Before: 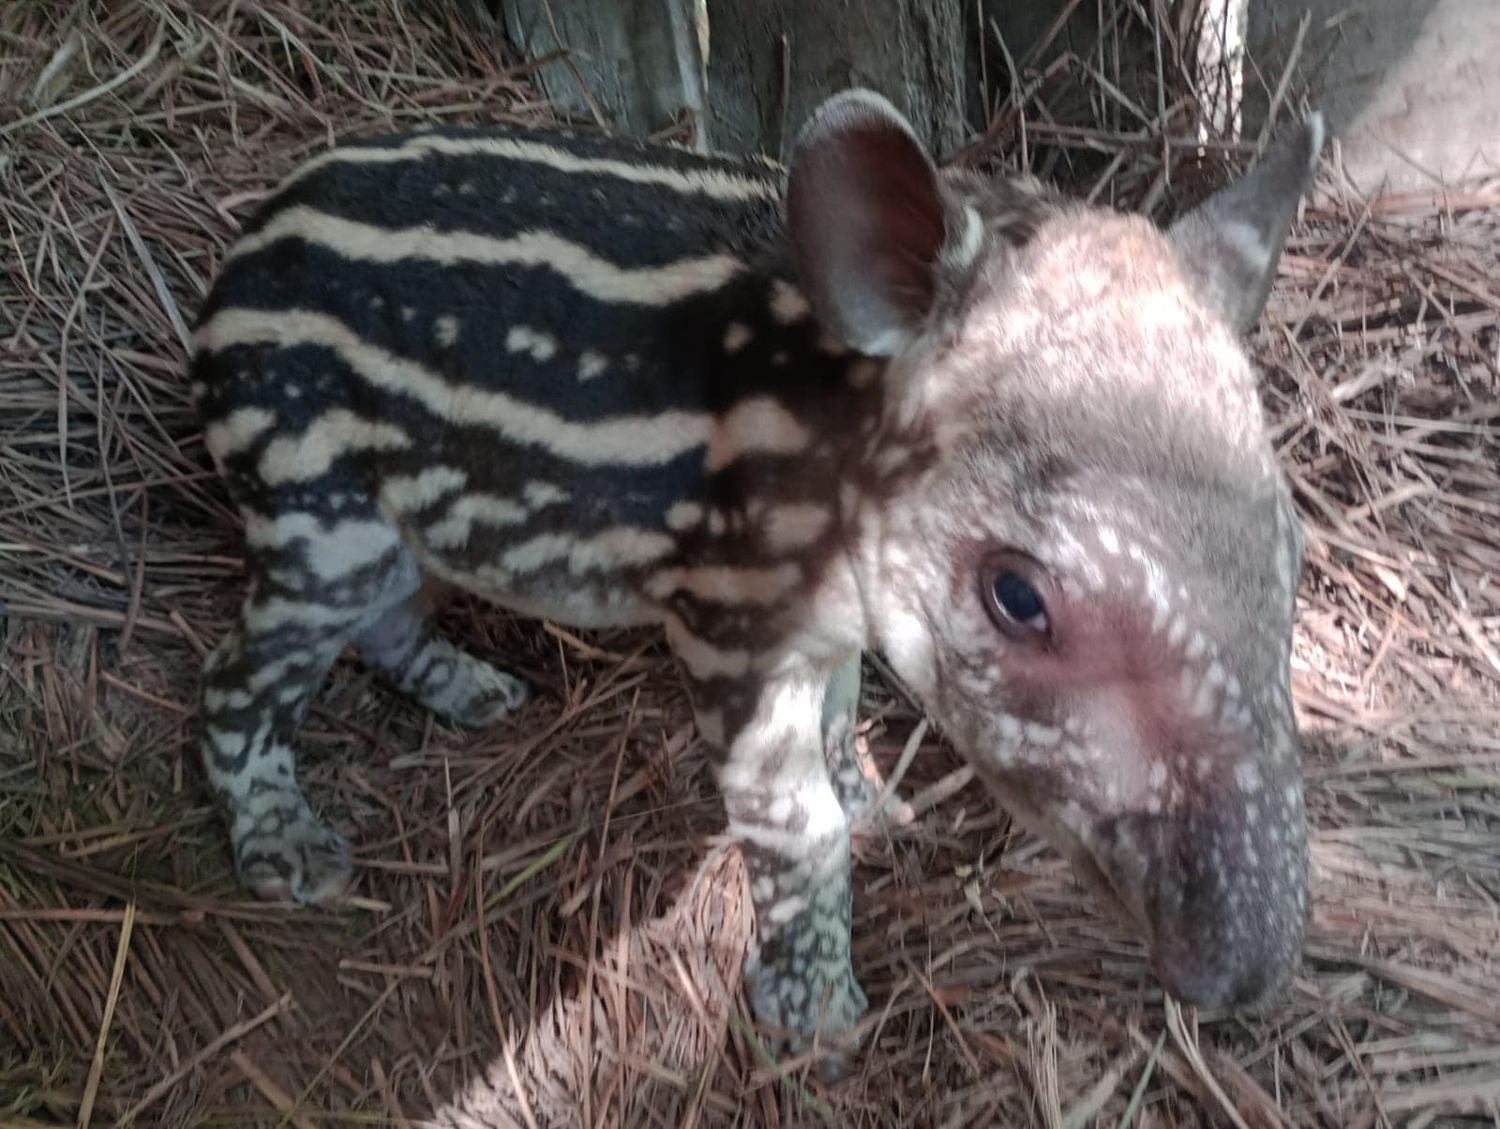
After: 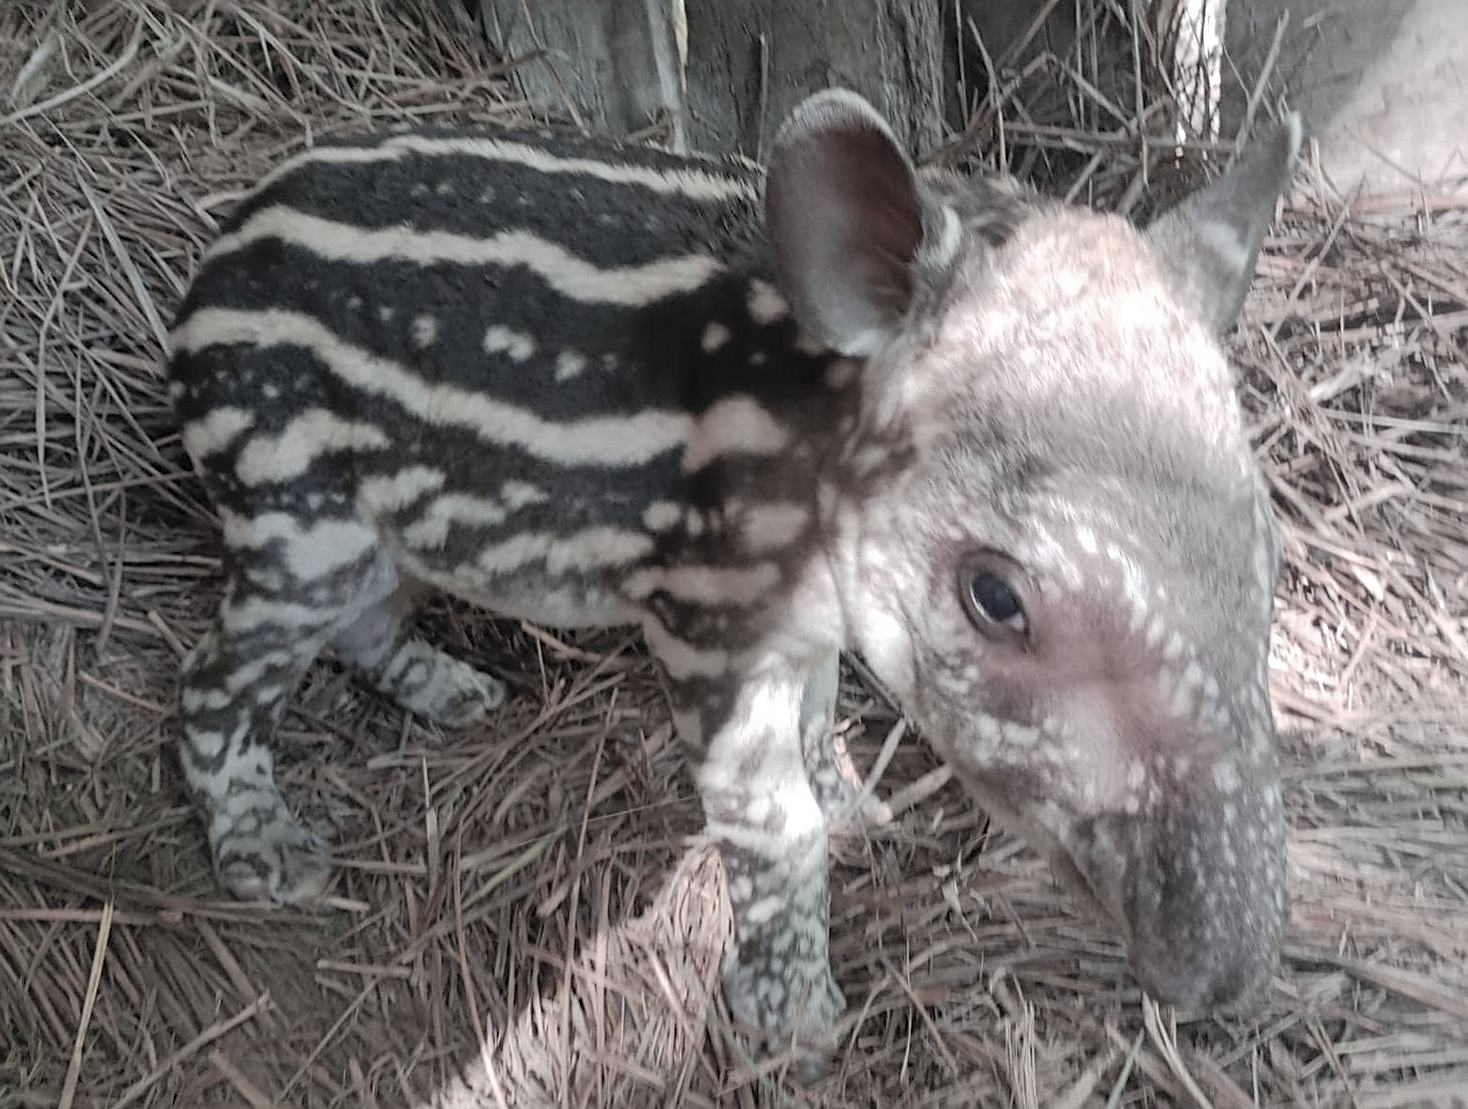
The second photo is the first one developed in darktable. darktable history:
crop and rotate: left 1.467%, right 0.632%, bottom 1.733%
sharpen: on, module defaults
contrast brightness saturation: brightness 0.18, saturation -0.483
